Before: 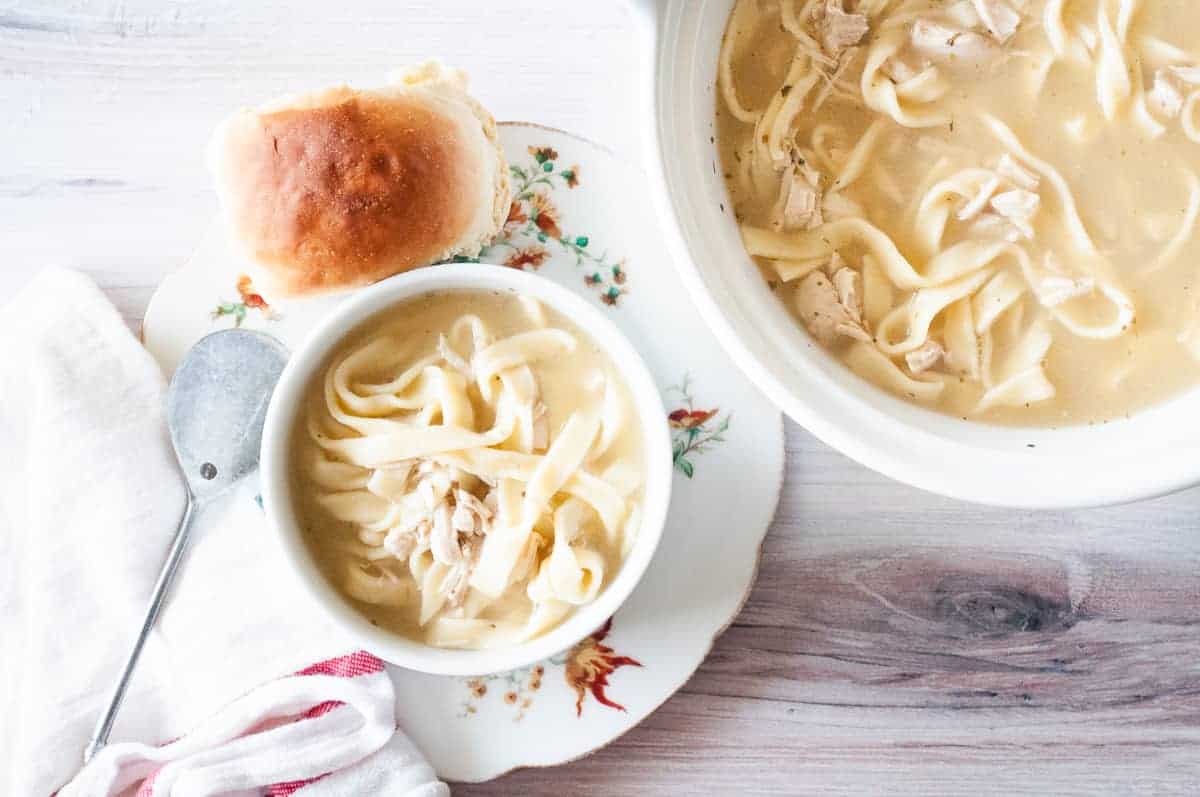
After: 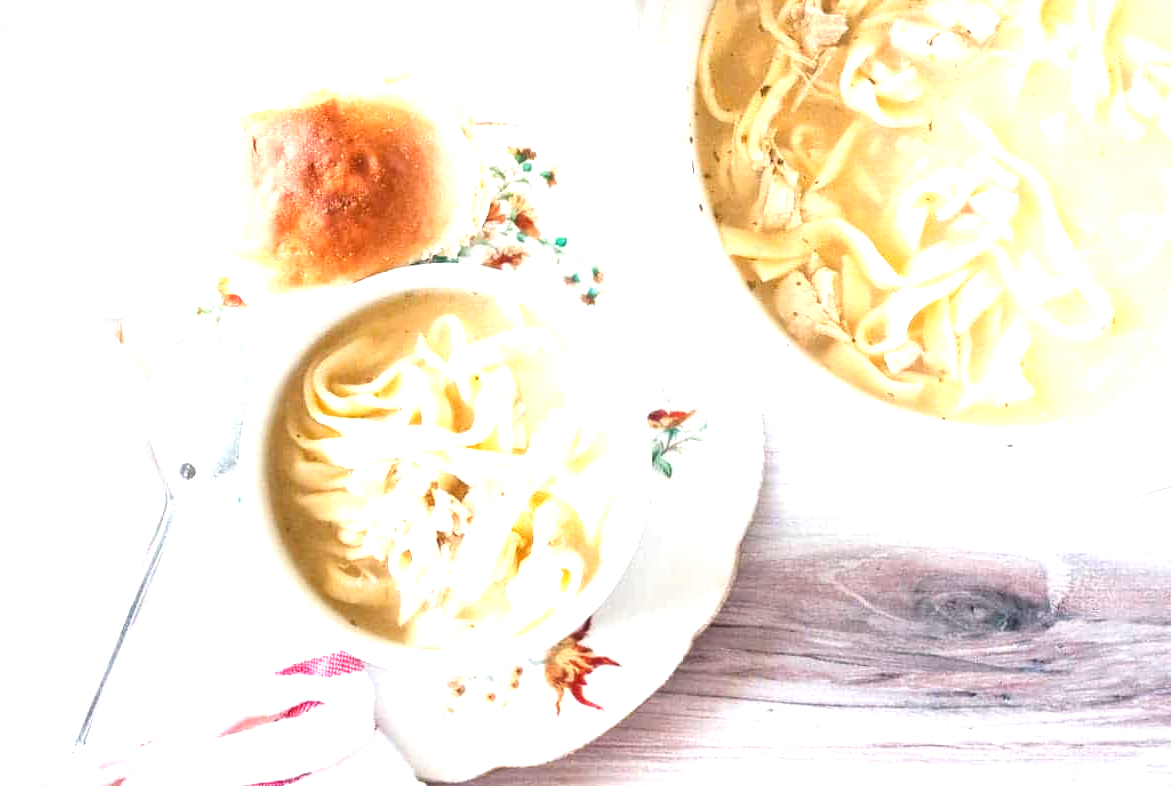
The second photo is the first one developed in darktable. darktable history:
crop and rotate: left 1.774%, right 0.633%, bottom 1.28%
exposure: exposure 1.061 EV, compensate highlight preservation false
